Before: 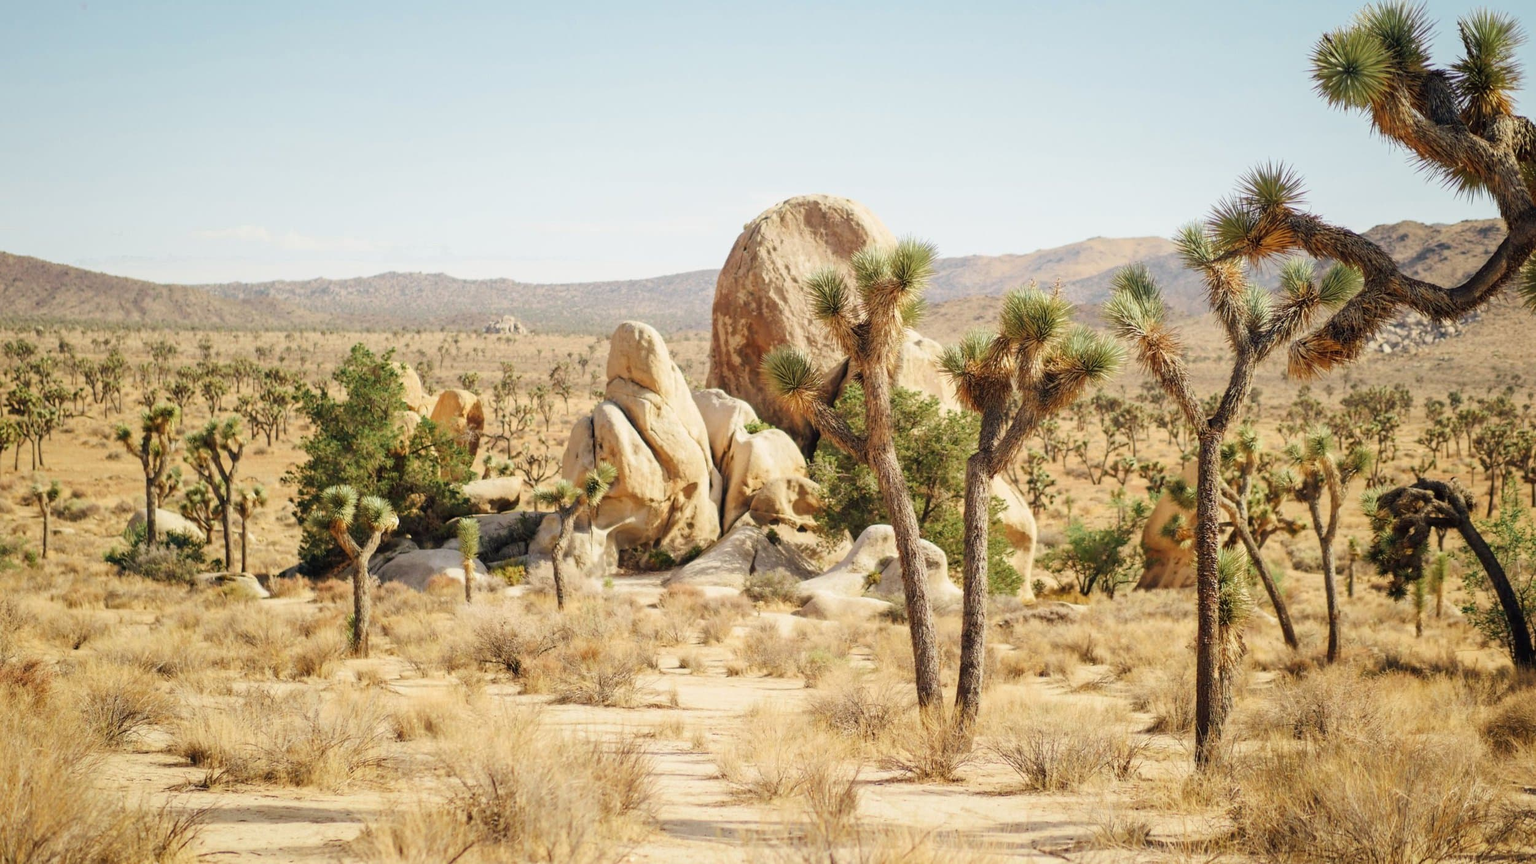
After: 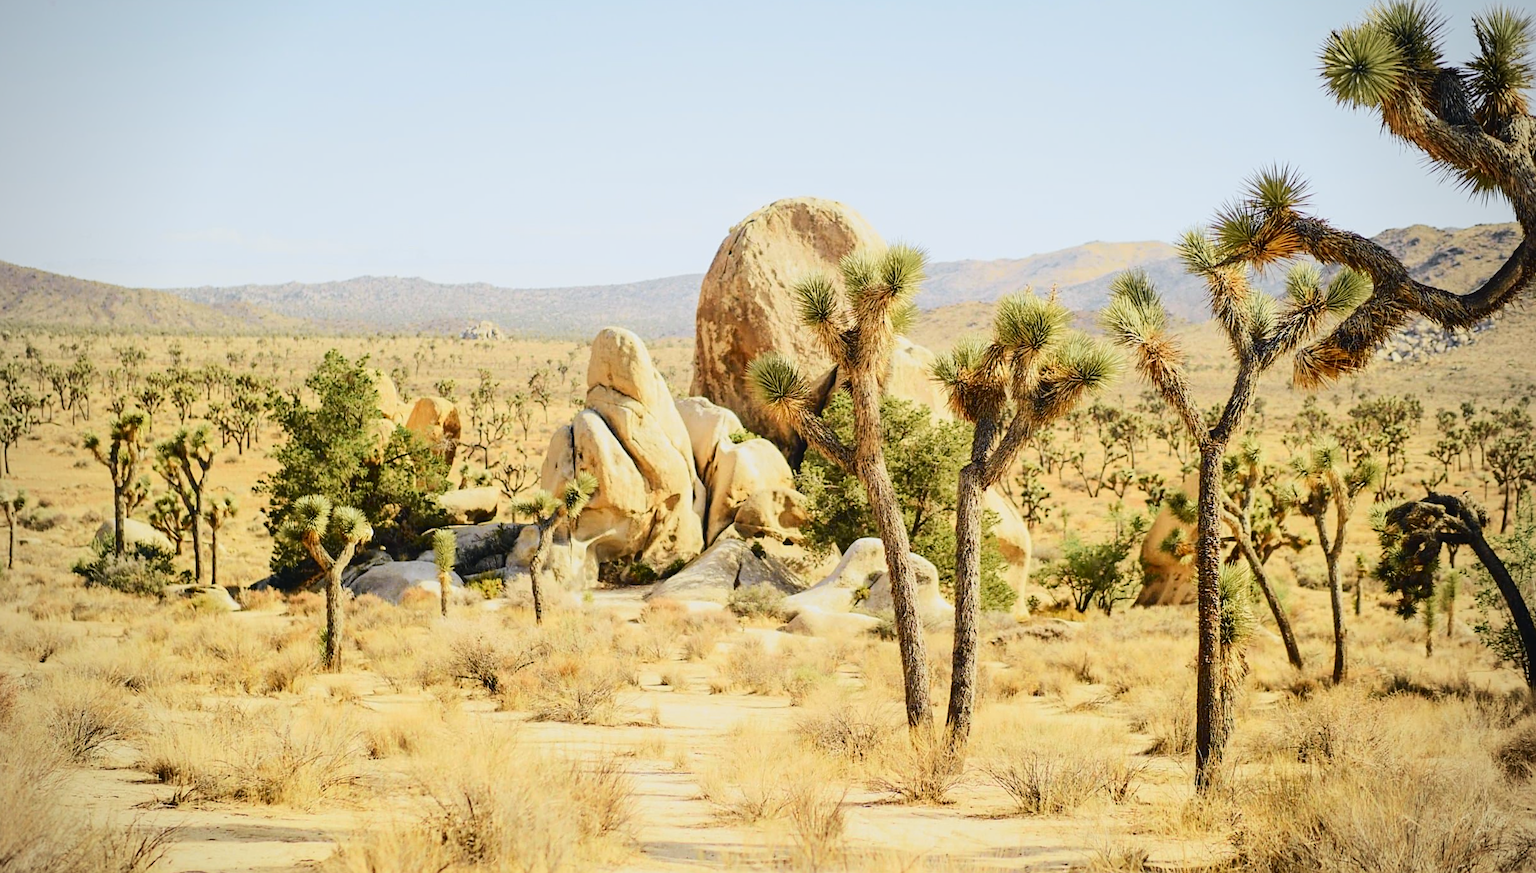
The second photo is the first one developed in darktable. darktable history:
vignetting: fall-off radius 63.6%
rotate and perspective: rotation 0.192°, lens shift (horizontal) -0.015, crop left 0.005, crop right 0.996, crop top 0.006, crop bottom 0.99
sharpen: on, module defaults
crop and rotate: left 1.774%, right 0.633%, bottom 1.28%
tone curve: curves: ch0 [(0, 0.03) (0.113, 0.087) (0.207, 0.184) (0.515, 0.612) (0.712, 0.793) (1, 0.946)]; ch1 [(0, 0) (0.172, 0.123) (0.317, 0.279) (0.407, 0.401) (0.476, 0.482) (0.505, 0.499) (0.534, 0.534) (0.632, 0.645) (0.726, 0.745) (1, 1)]; ch2 [(0, 0) (0.411, 0.424) (0.505, 0.505) (0.521, 0.524) (0.541, 0.569) (0.65, 0.699) (1, 1)], color space Lab, independent channels, preserve colors none
white balance: red 0.976, blue 1.04
